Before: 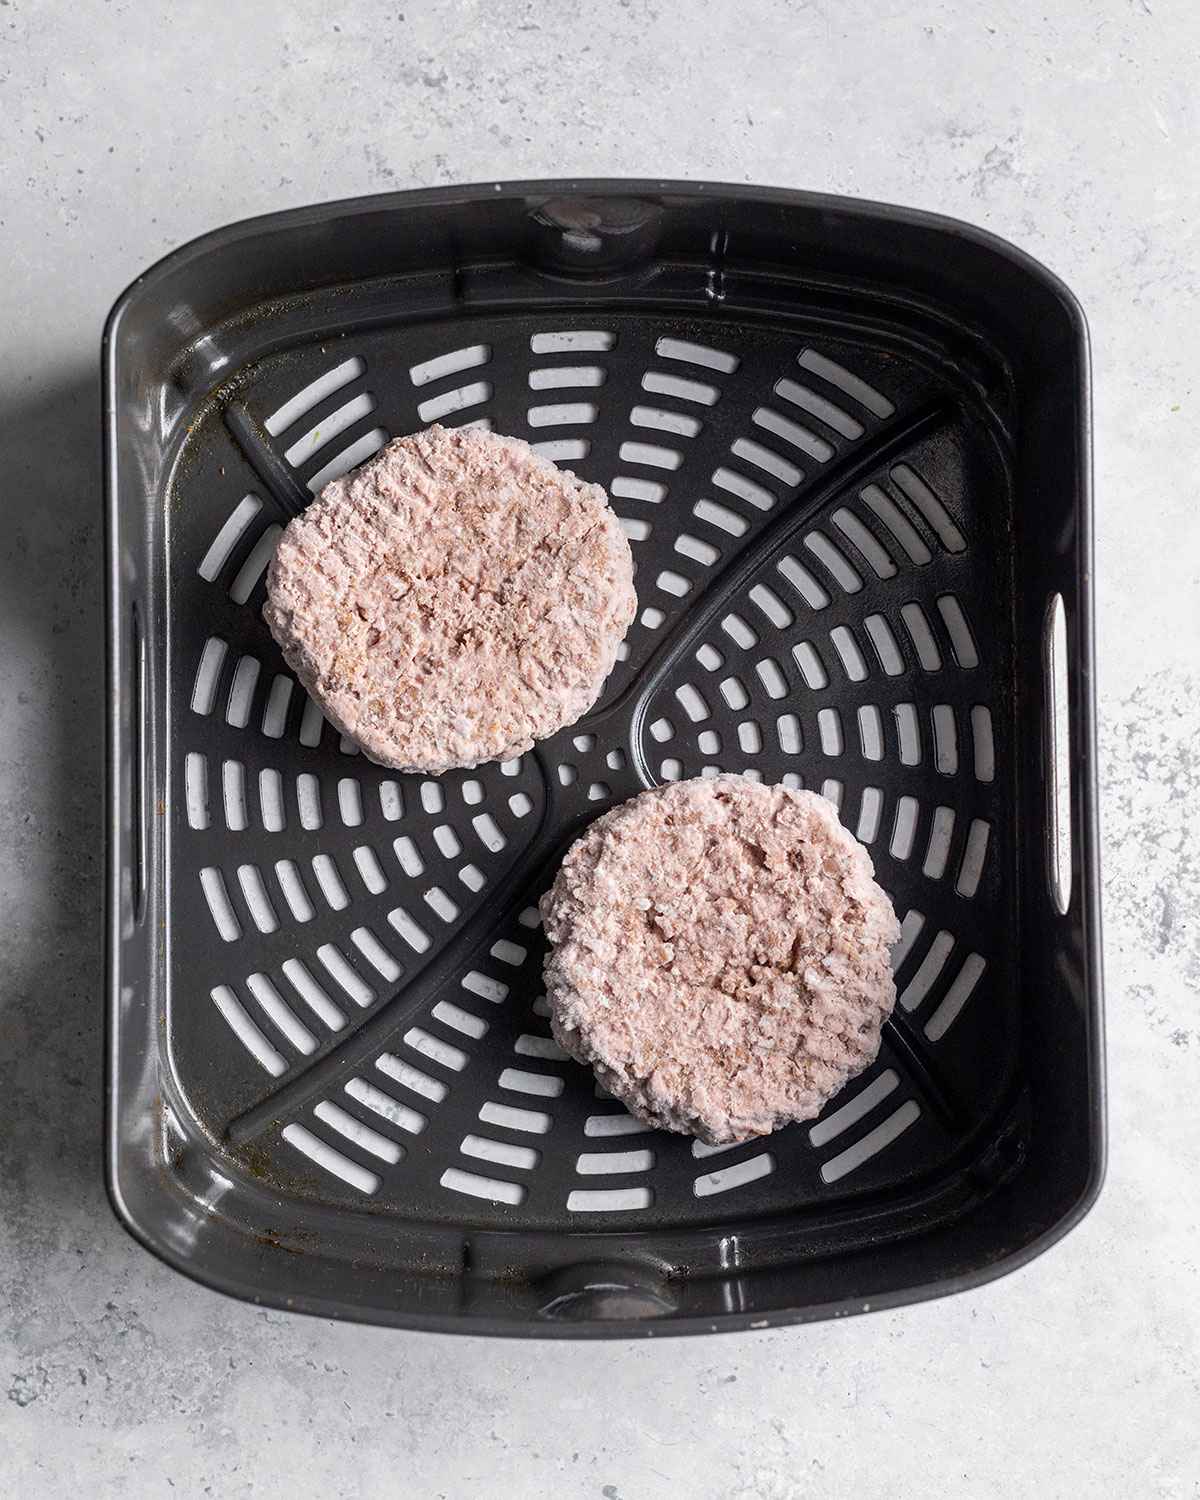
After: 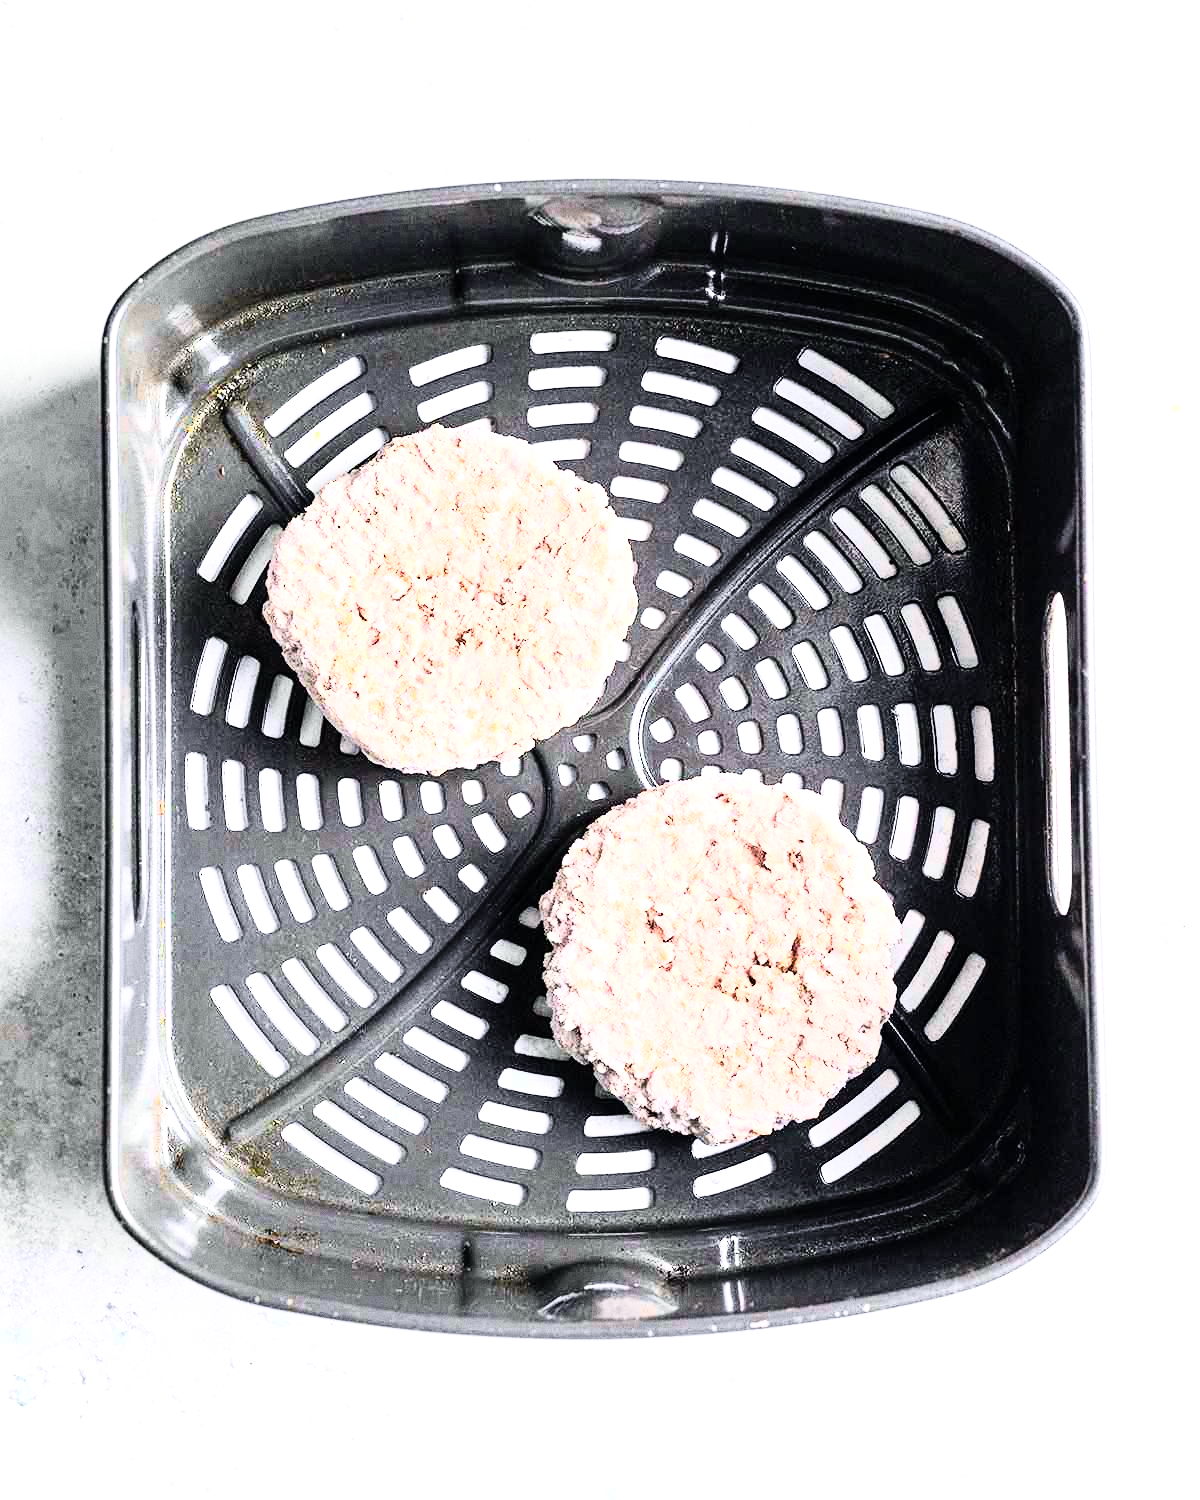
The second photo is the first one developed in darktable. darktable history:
exposure: black level correction 0, exposure 1.4 EV, compensate highlight preservation false
color balance: mode lift, gamma, gain (sRGB), lift [1, 1, 1.022, 1.026]
rgb curve: curves: ch0 [(0, 0) (0.21, 0.15) (0.24, 0.21) (0.5, 0.75) (0.75, 0.96) (0.89, 0.99) (1, 1)]; ch1 [(0, 0.02) (0.21, 0.13) (0.25, 0.2) (0.5, 0.67) (0.75, 0.9) (0.89, 0.97) (1, 1)]; ch2 [(0, 0.02) (0.21, 0.13) (0.25, 0.2) (0.5, 0.67) (0.75, 0.9) (0.89, 0.97) (1, 1)], compensate middle gray true
color correction: highlights a* -0.137, highlights b* 0.137
grain: on, module defaults
